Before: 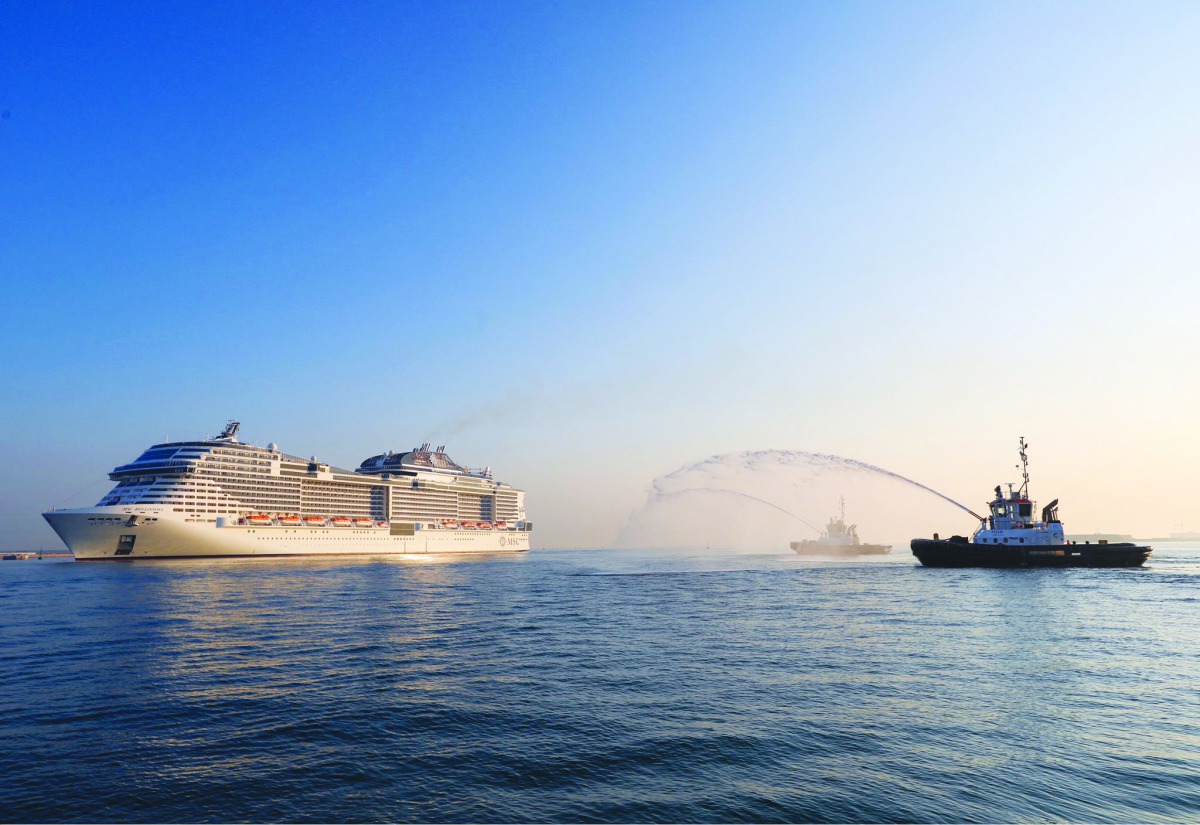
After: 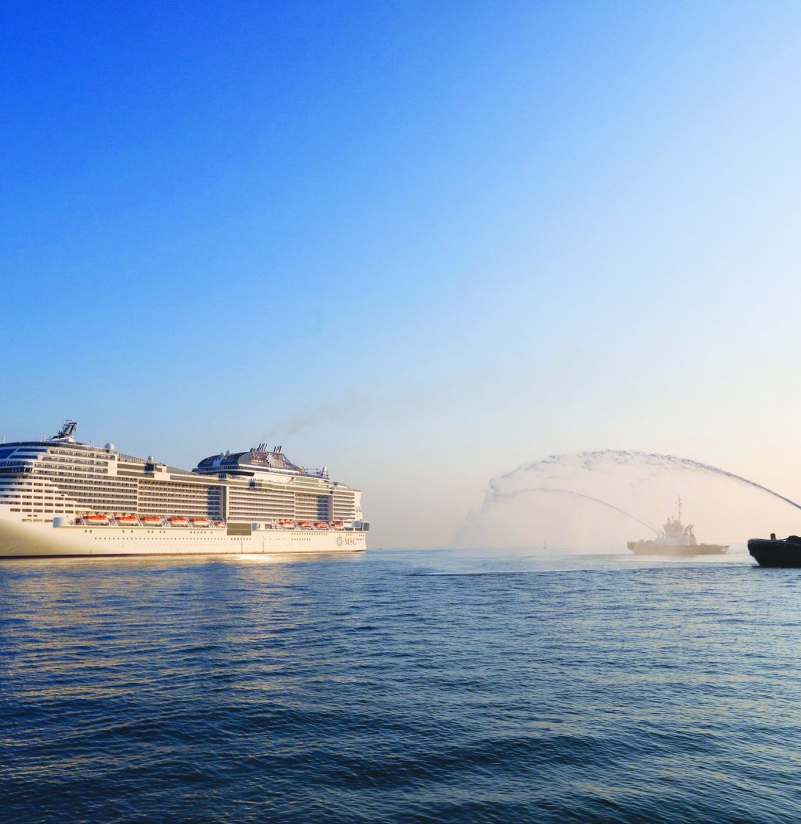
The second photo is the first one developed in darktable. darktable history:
crop and rotate: left 13.613%, right 19.613%
